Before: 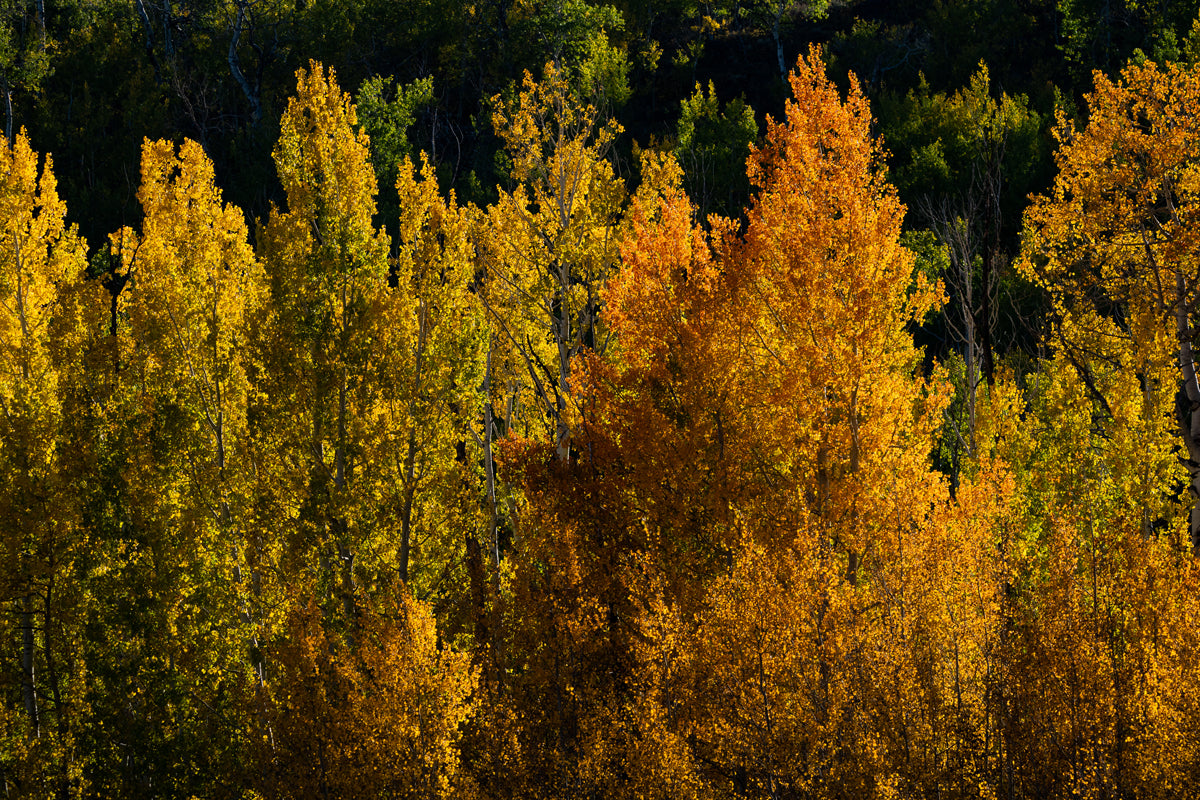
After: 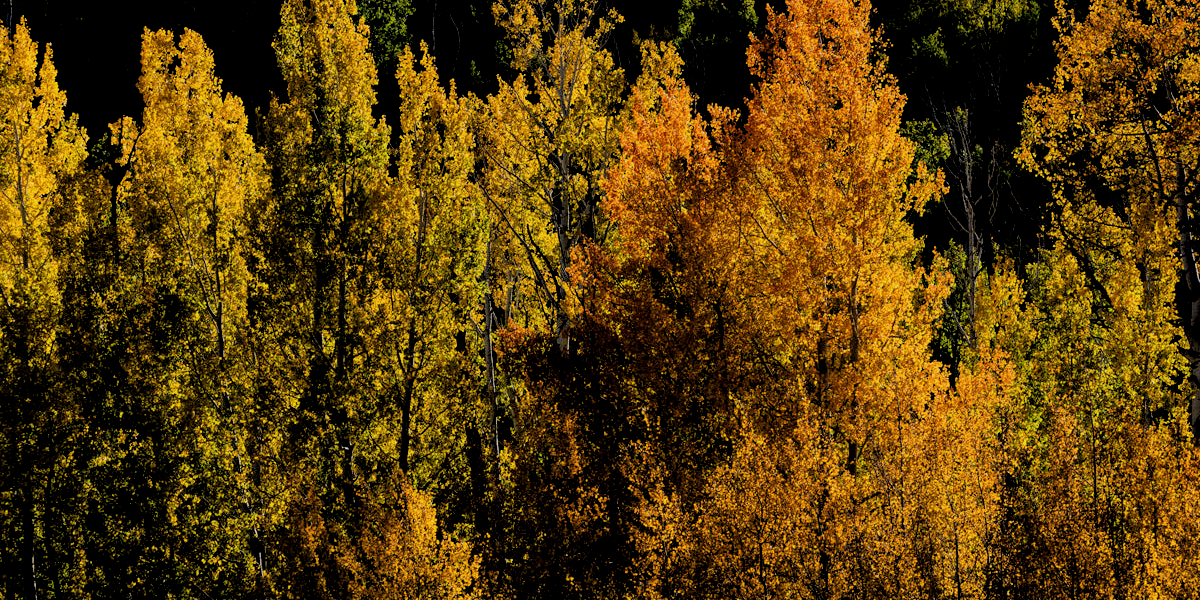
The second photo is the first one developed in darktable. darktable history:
filmic rgb: black relative exposure -3.86 EV, white relative exposure 3.48 EV, hardness 2.63, contrast 1.103
crop: top 13.819%, bottom 11.169%
local contrast: highlights 100%, shadows 100%, detail 120%, midtone range 0.2
